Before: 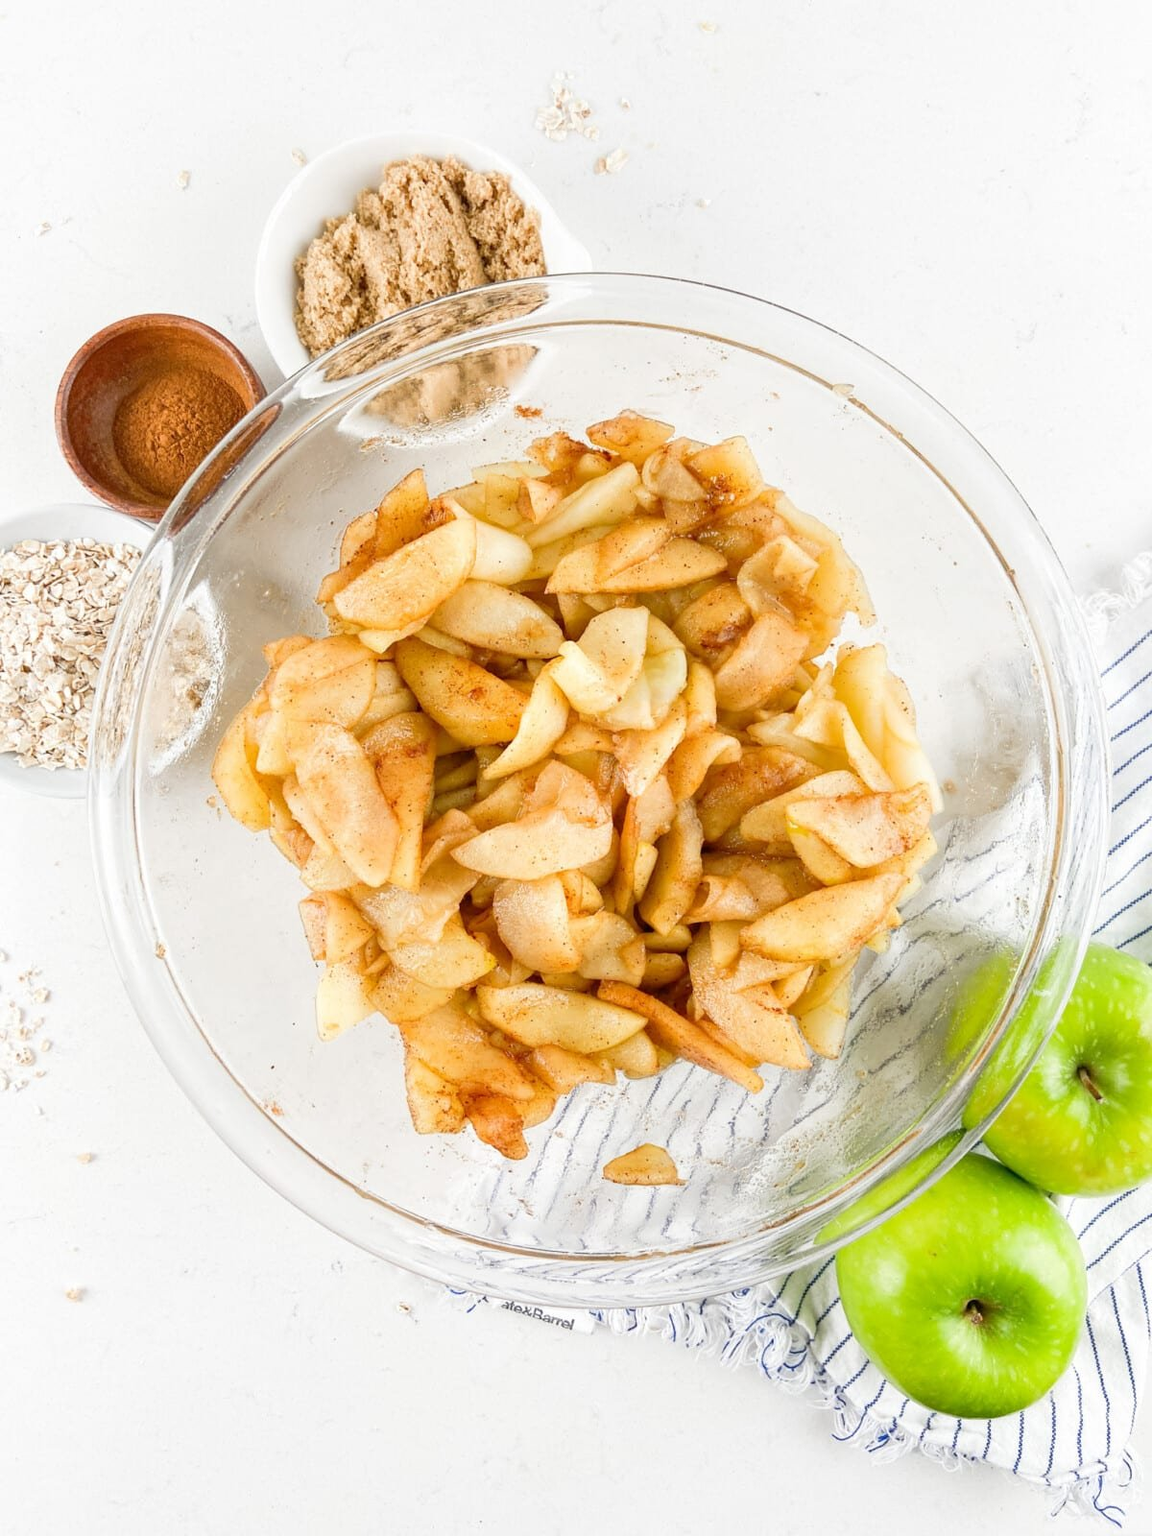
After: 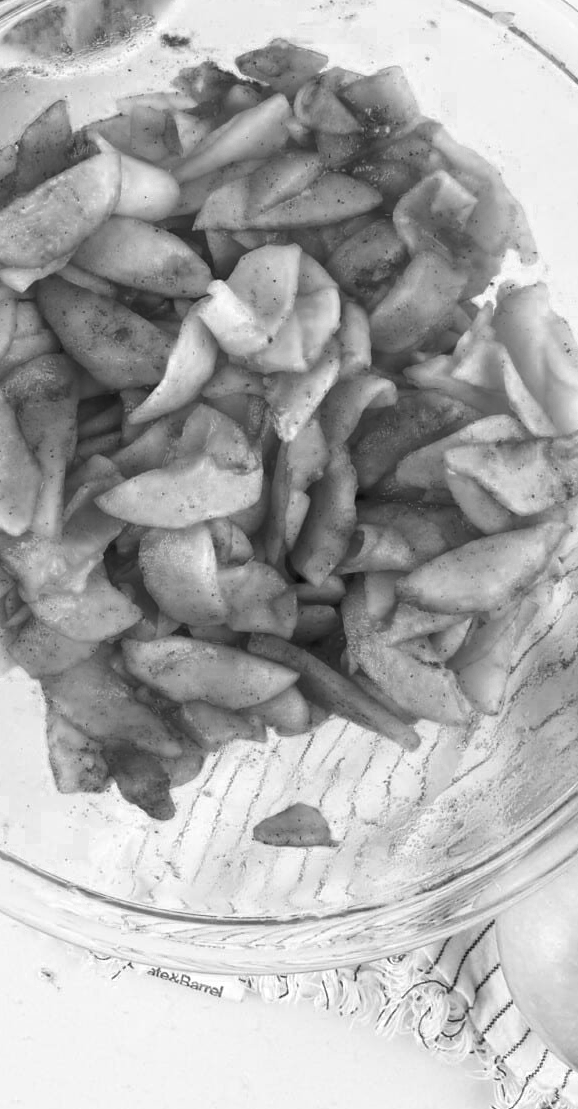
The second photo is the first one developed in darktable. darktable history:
crop: left 31.324%, top 24.261%, right 20.475%, bottom 6.388%
color zones: curves: ch0 [(0.002, 0.589) (0.107, 0.484) (0.146, 0.249) (0.217, 0.352) (0.309, 0.525) (0.39, 0.404) (0.455, 0.169) (0.597, 0.055) (0.724, 0.212) (0.775, 0.691) (0.869, 0.571) (1, 0.587)]; ch1 [(0, 0) (0.143, 0) (0.286, 0) (0.429, 0) (0.571, 0) (0.714, 0) (0.857, 0)]
